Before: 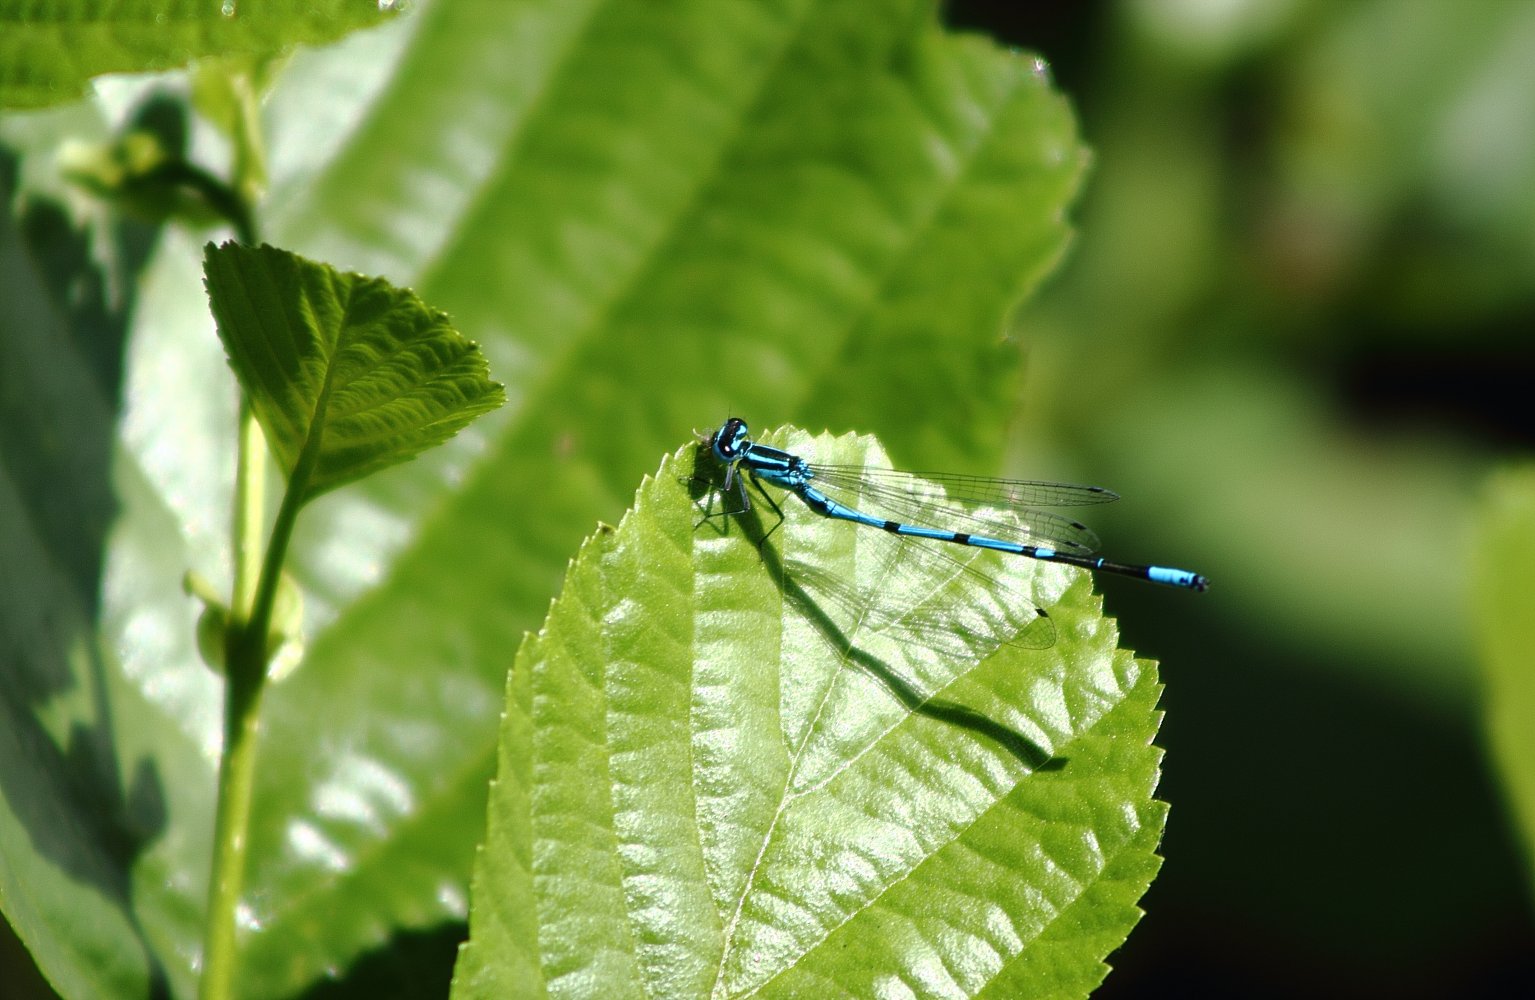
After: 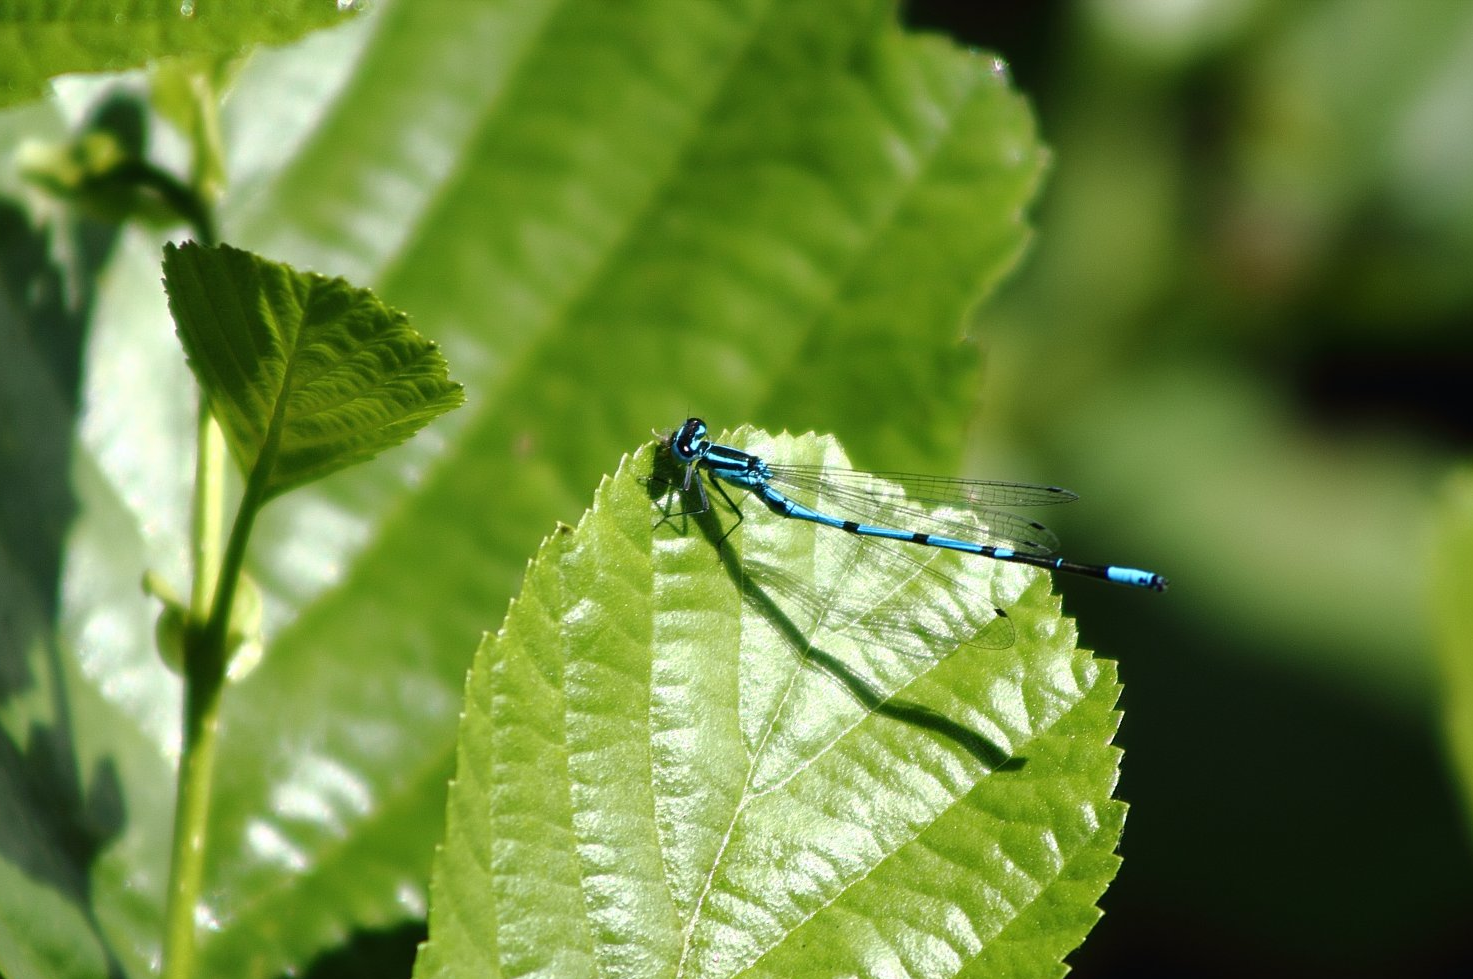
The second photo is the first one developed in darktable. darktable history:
crop and rotate: left 2.728%, right 1.294%, bottom 2.042%
